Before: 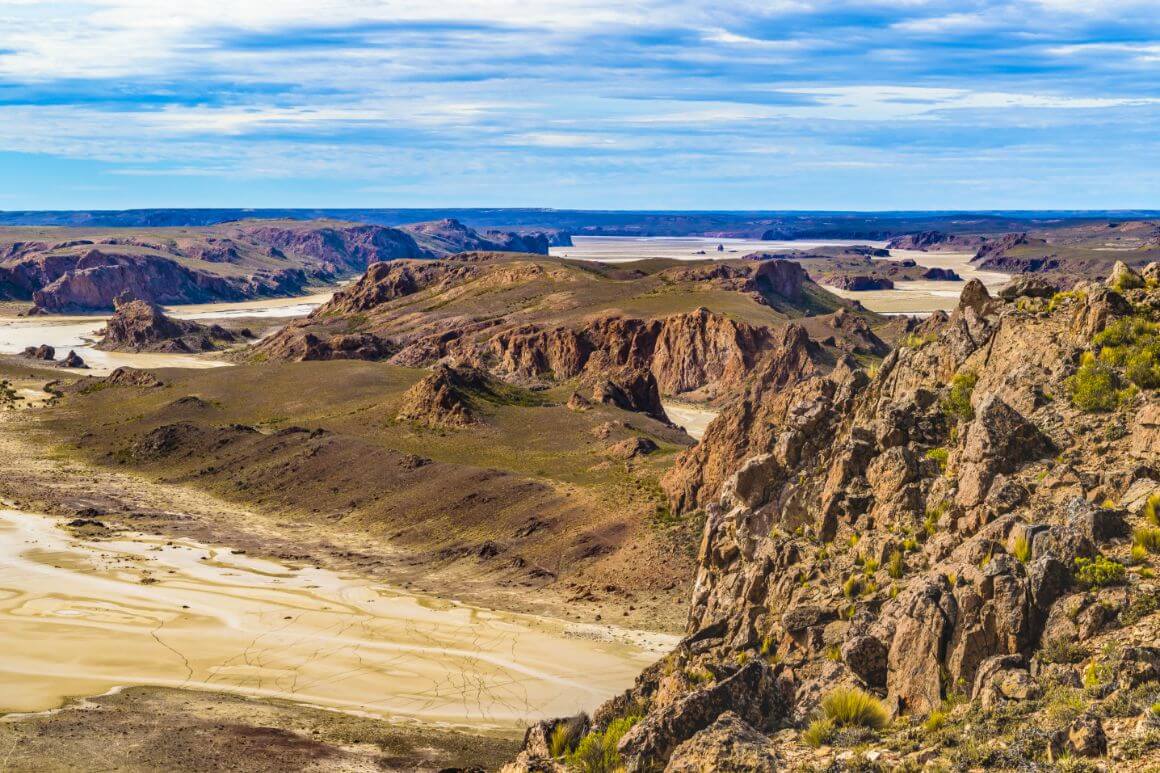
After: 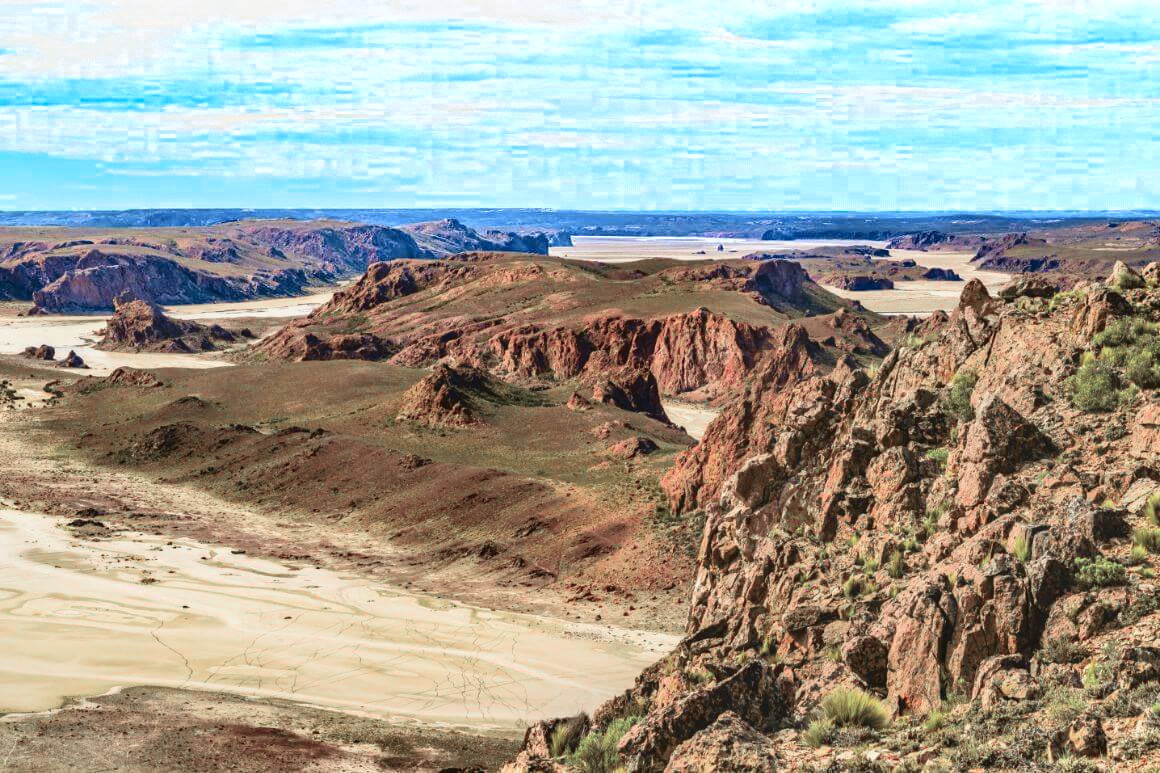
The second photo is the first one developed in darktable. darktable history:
tone curve: curves: ch0 [(0, 0.039) (0.104, 0.094) (0.285, 0.301) (0.689, 0.764) (0.89, 0.926) (0.994, 0.971)]; ch1 [(0, 0) (0.337, 0.249) (0.437, 0.411) (0.485, 0.487) (0.515, 0.514) (0.566, 0.563) (0.641, 0.655) (1, 1)]; ch2 [(0, 0) (0.314, 0.301) (0.421, 0.411) (0.502, 0.505) (0.528, 0.54) (0.557, 0.555) (0.612, 0.583) (0.722, 0.67) (1, 1)], color space Lab, independent channels, preserve colors none
color zones: curves: ch0 [(0, 0.466) (0.128, 0.466) (0.25, 0.5) (0.375, 0.456) (0.5, 0.5) (0.625, 0.5) (0.737, 0.652) (0.875, 0.5)]; ch1 [(0, 0.603) (0.125, 0.618) (0.261, 0.348) (0.372, 0.353) (0.497, 0.363) (0.611, 0.45) (0.731, 0.427) (0.875, 0.518) (0.998, 0.652)]; ch2 [(0, 0.559) (0.125, 0.451) (0.253, 0.564) (0.37, 0.578) (0.5, 0.466) (0.625, 0.471) (0.731, 0.471) (0.88, 0.485)]
